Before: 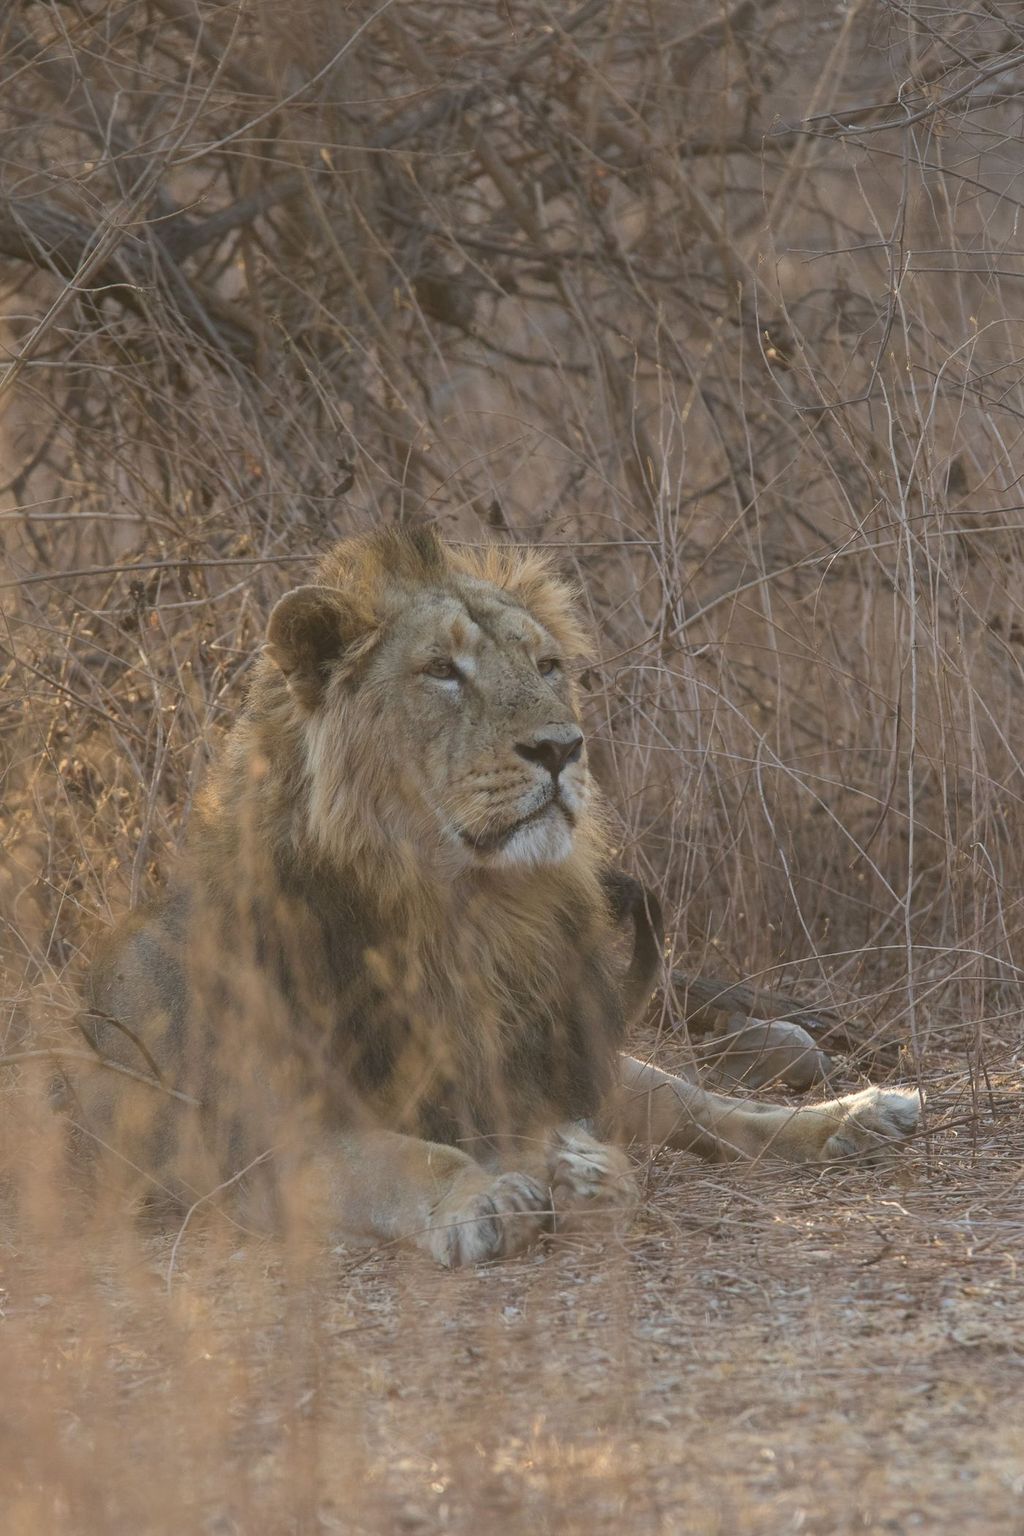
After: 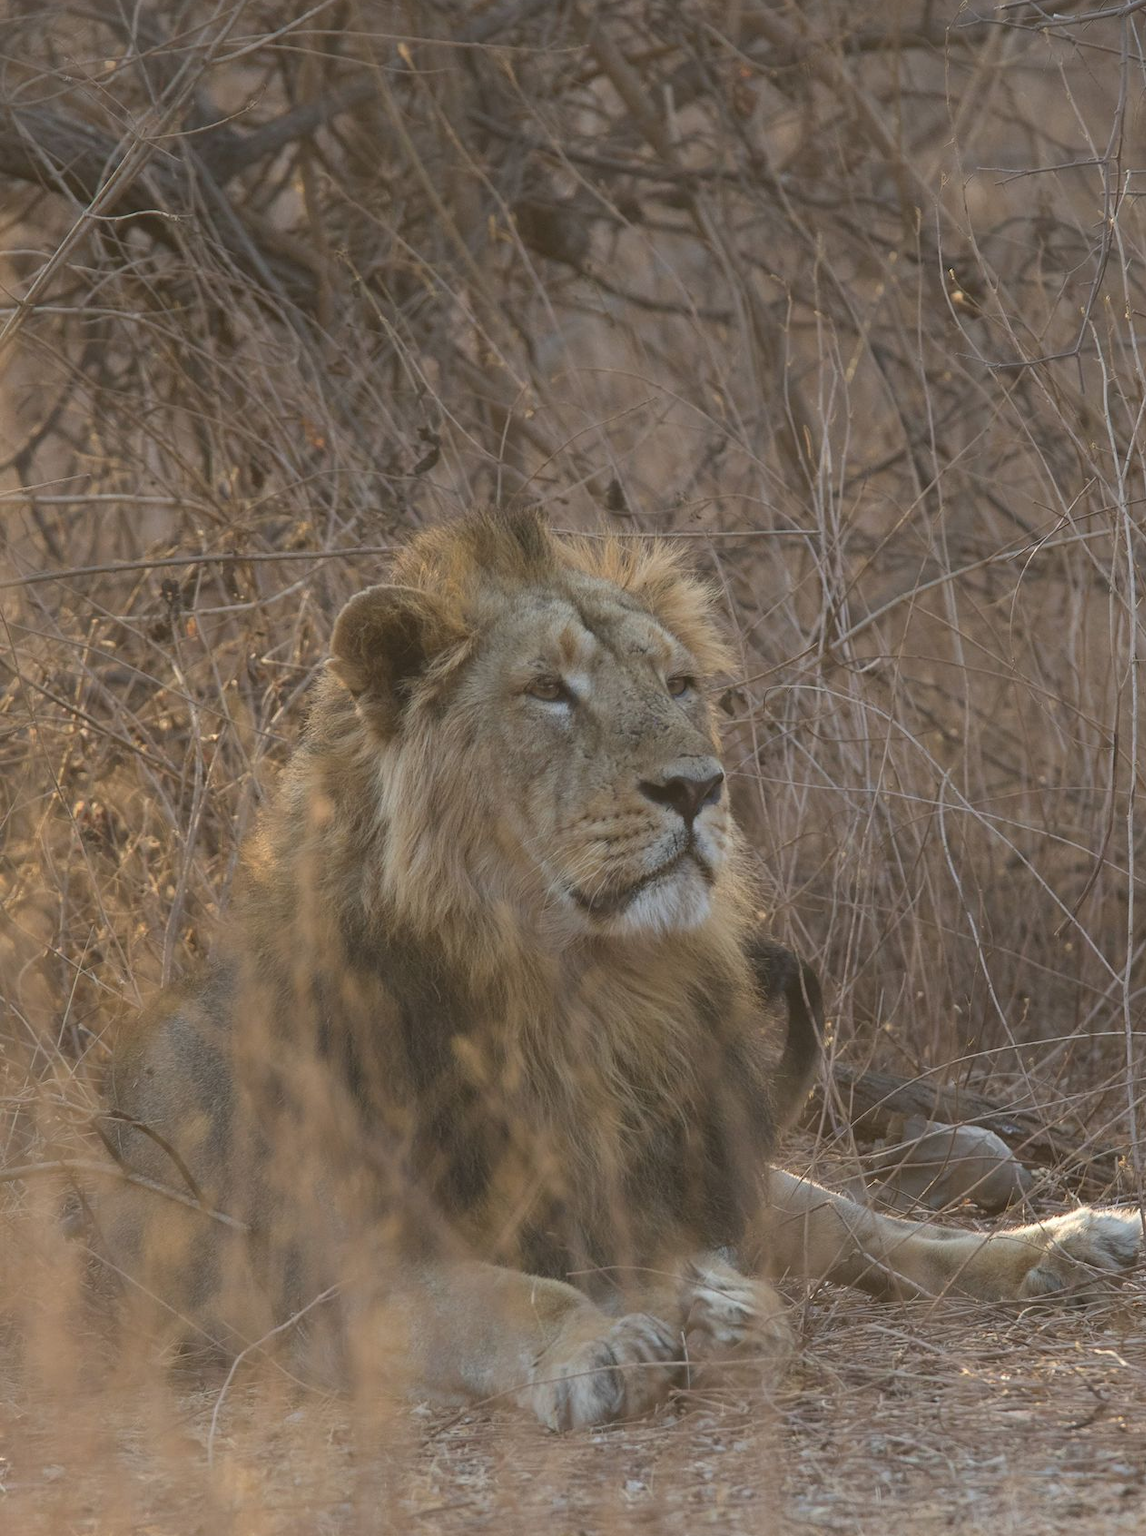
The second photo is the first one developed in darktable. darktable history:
crop: top 7.446%, right 9.75%, bottom 11.968%
base curve: curves: ch0 [(0, 0) (0.472, 0.455) (1, 1)], preserve colors none
